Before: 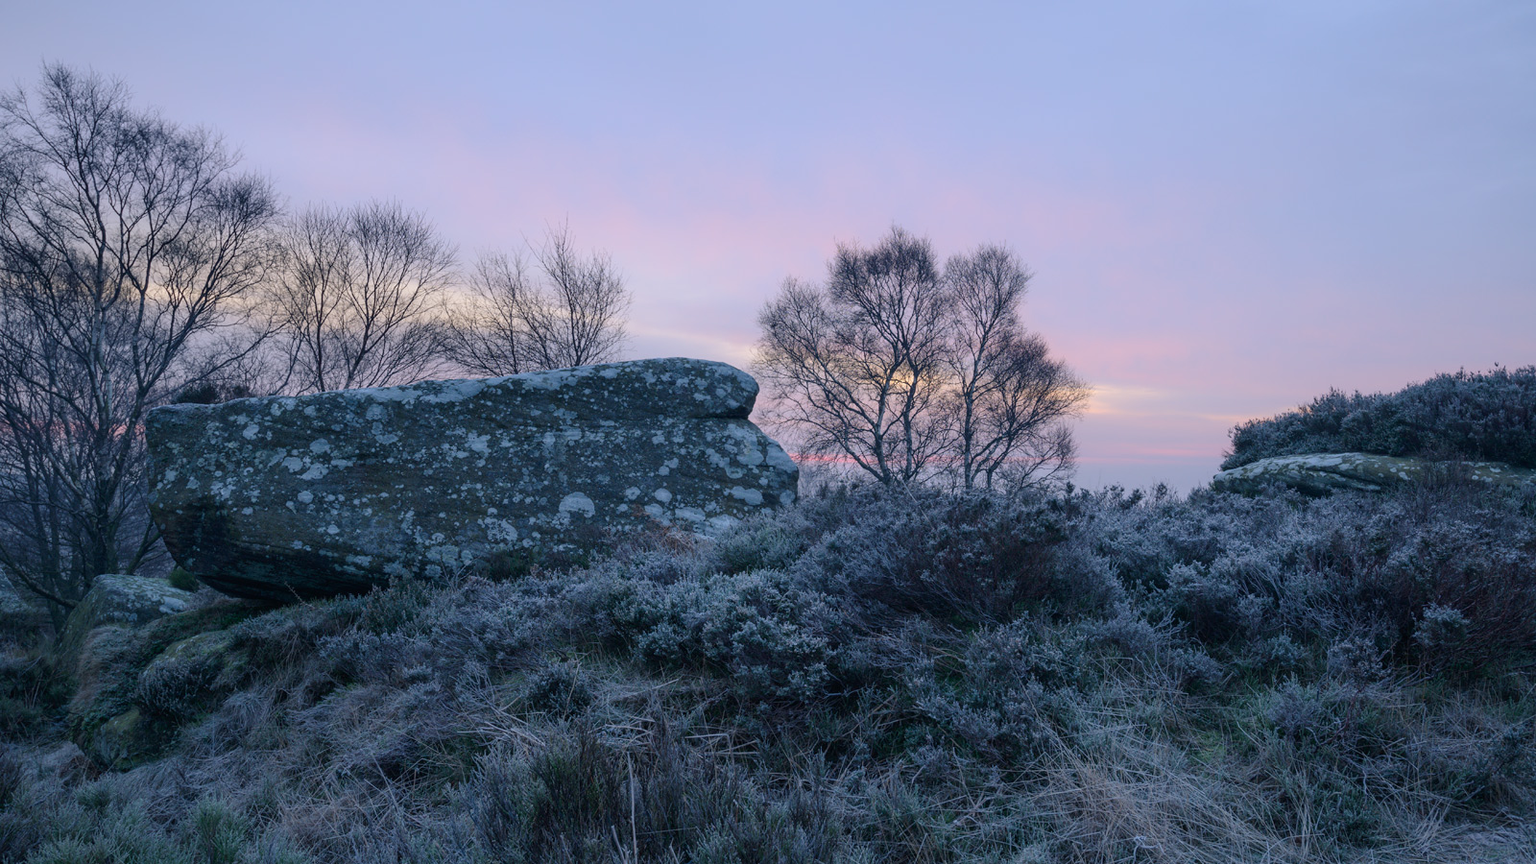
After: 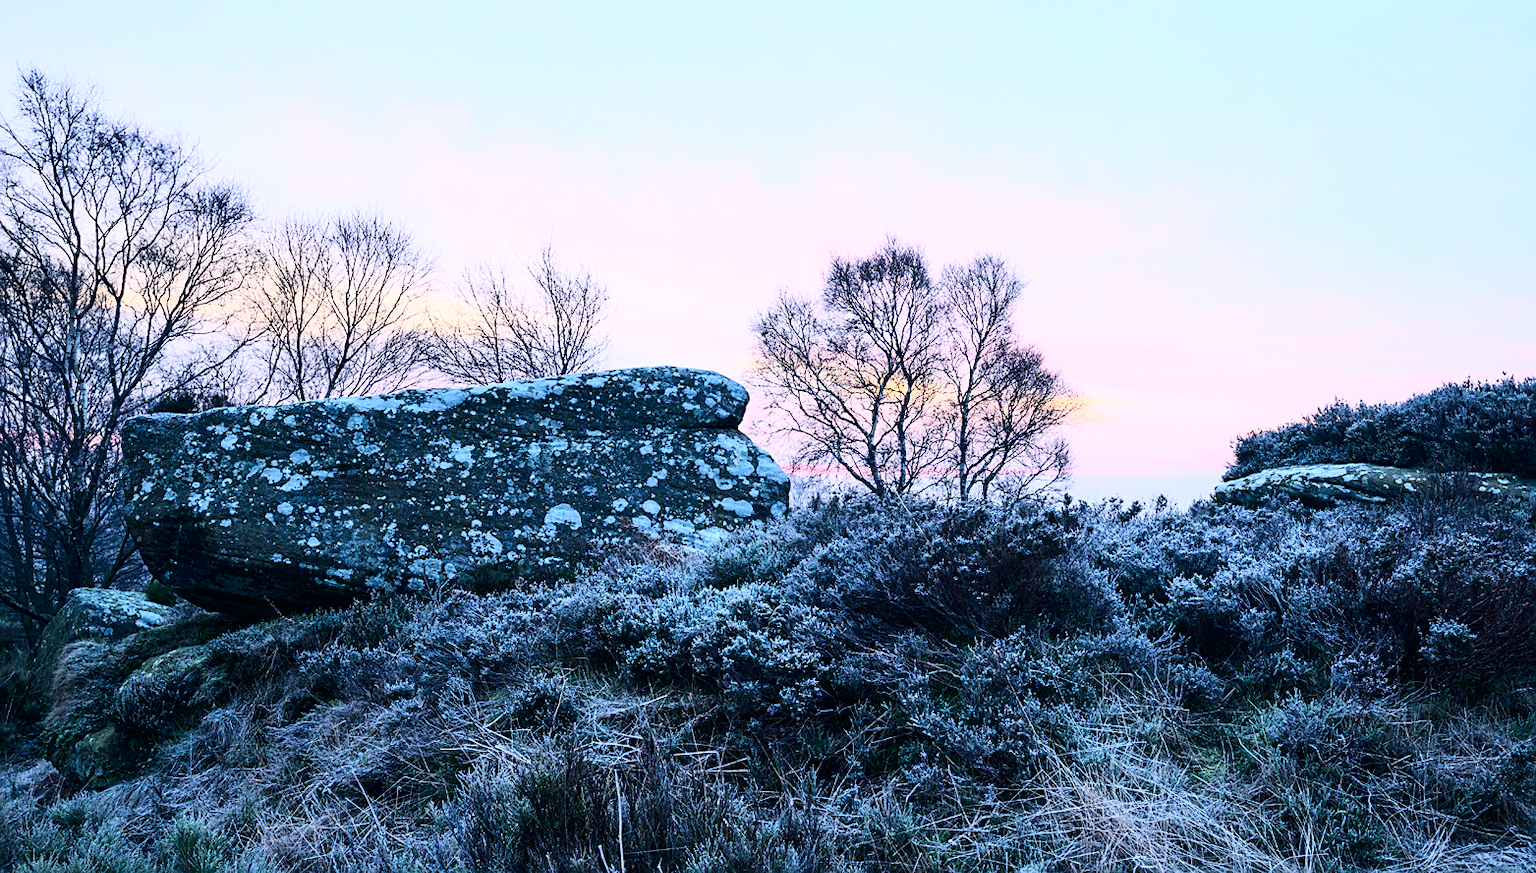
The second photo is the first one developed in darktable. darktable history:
contrast brightness saturation: contrast 0.177, saturation 0.309
crop and rotate: left 1.765%, right 0.531%, bottom 1.221%
sharpen: on, module defaults
base curve: curves: ch0 [(0, 0) (0.007, 0.004) (0.027, 0.03) (0.046, 0.07) (0.207, 0.54) (0.442, 0.872) (0.673, 0.972) (1, 1)]
